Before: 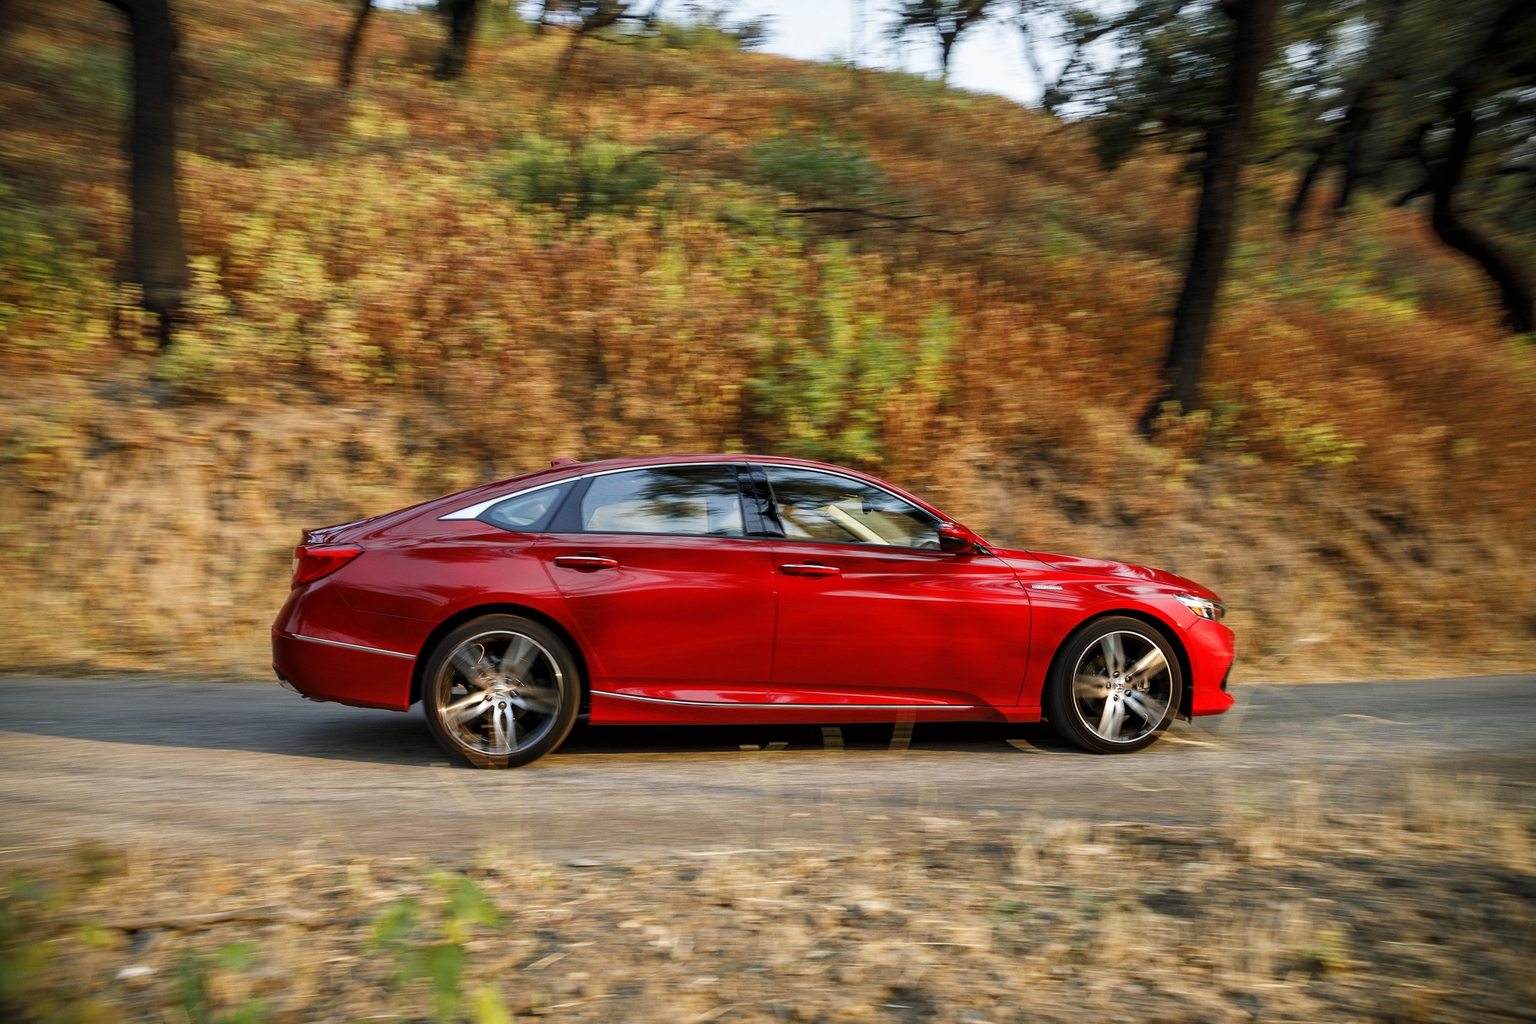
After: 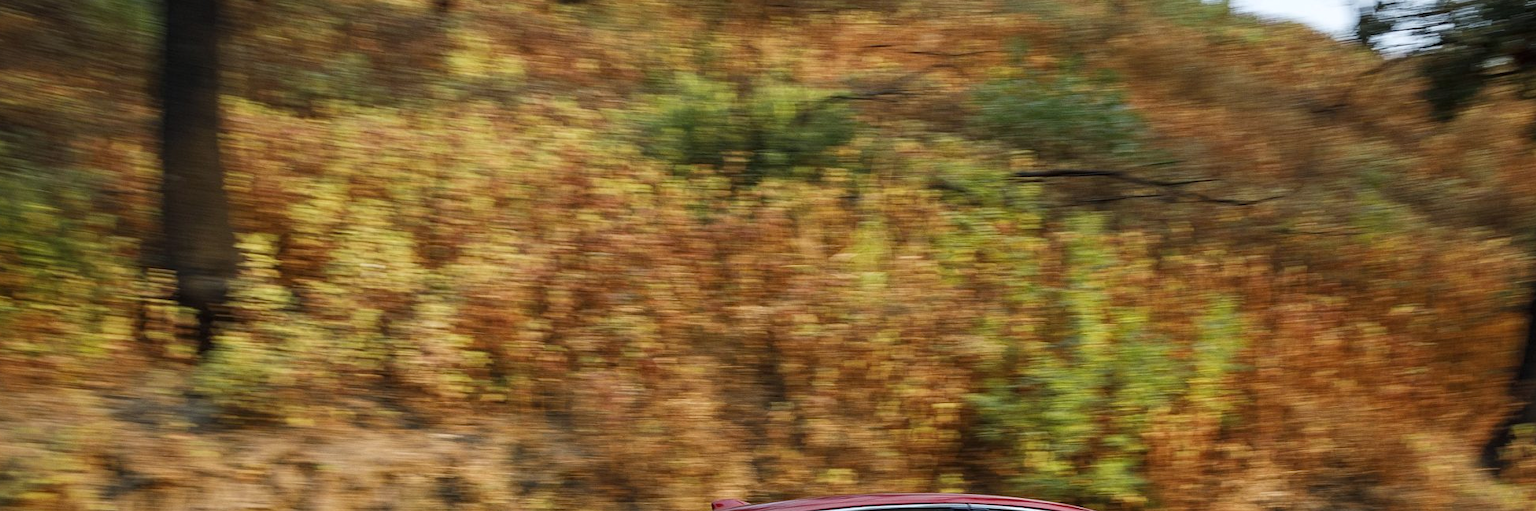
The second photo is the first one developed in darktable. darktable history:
white balance: red 0.982, blue 1.018
crop: left 0.579%, top 7.627%, right 23.167%, bottom 54.275%
